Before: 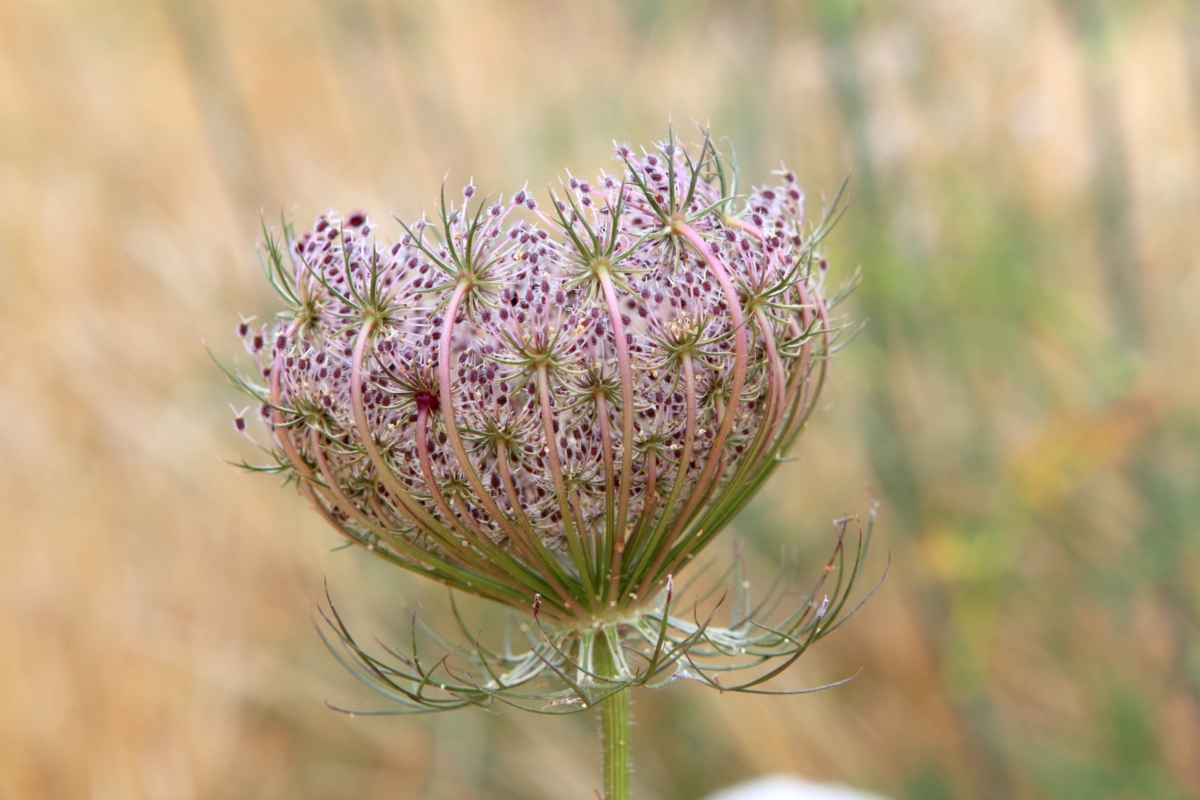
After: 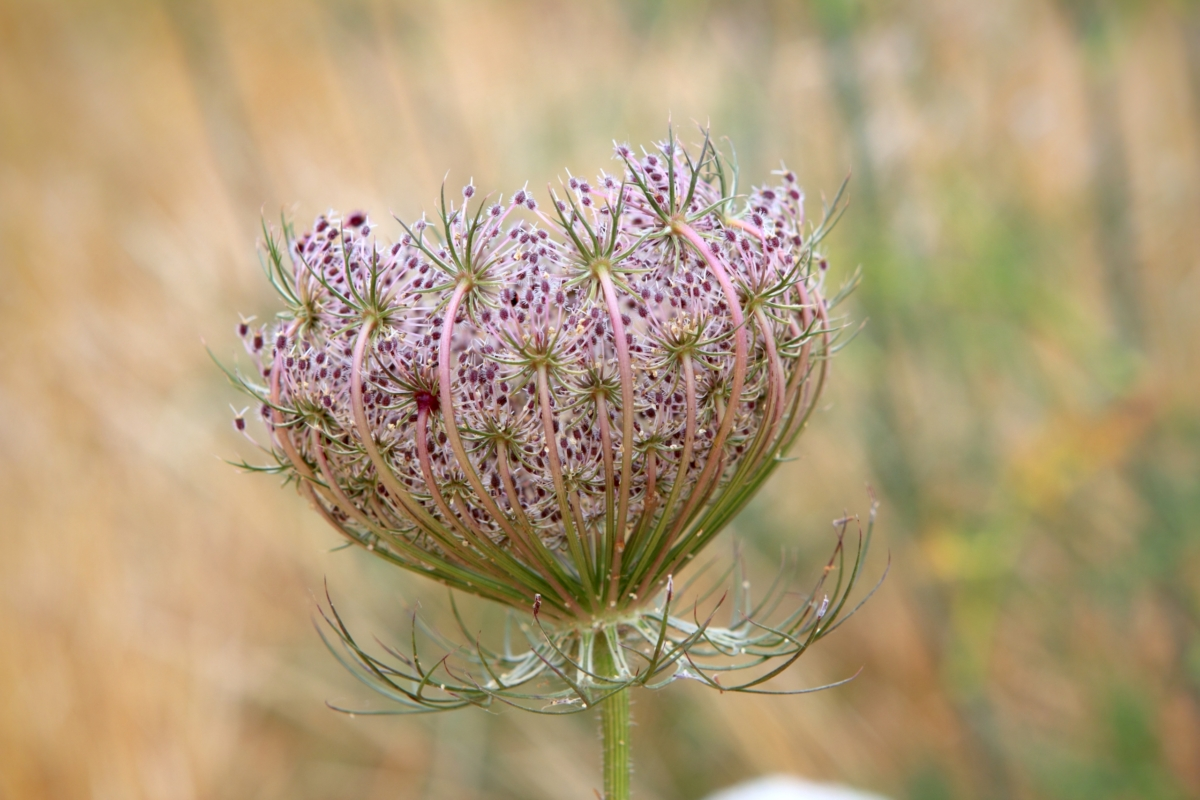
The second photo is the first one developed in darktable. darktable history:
vignetting: saturation 0.381, center (-0.024, 0.401)
exposure: black level correction 0.001, compensate highlight preservation false
